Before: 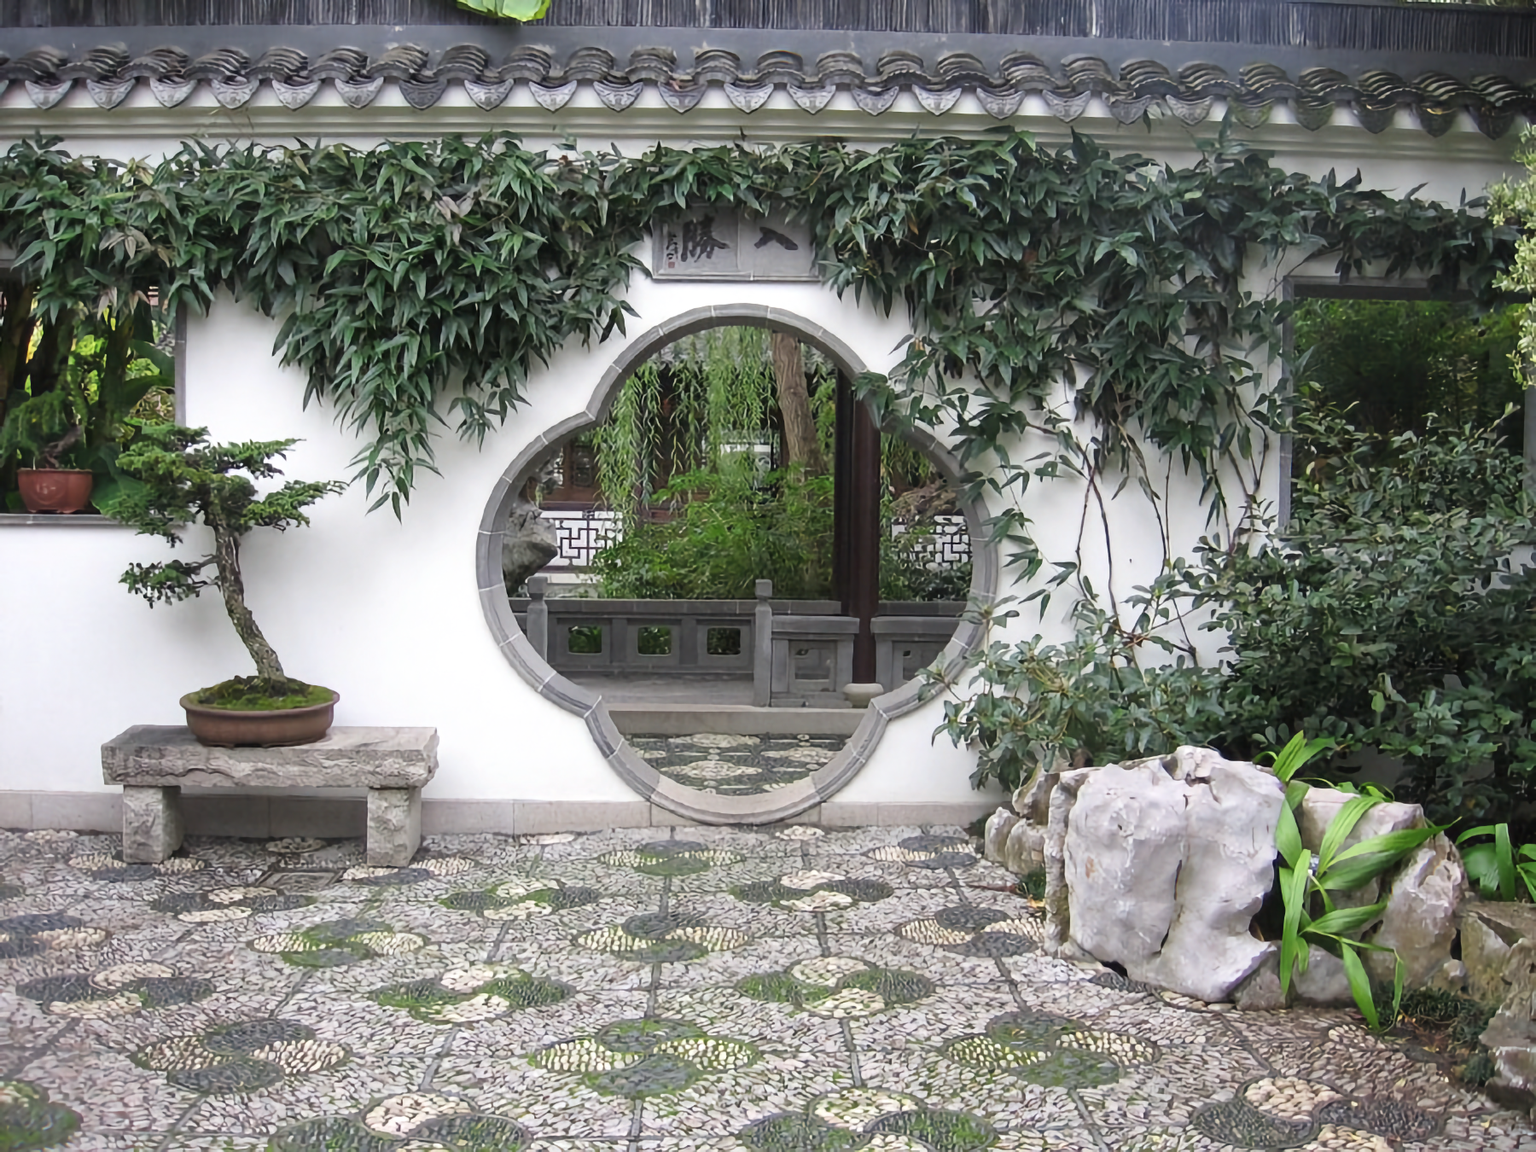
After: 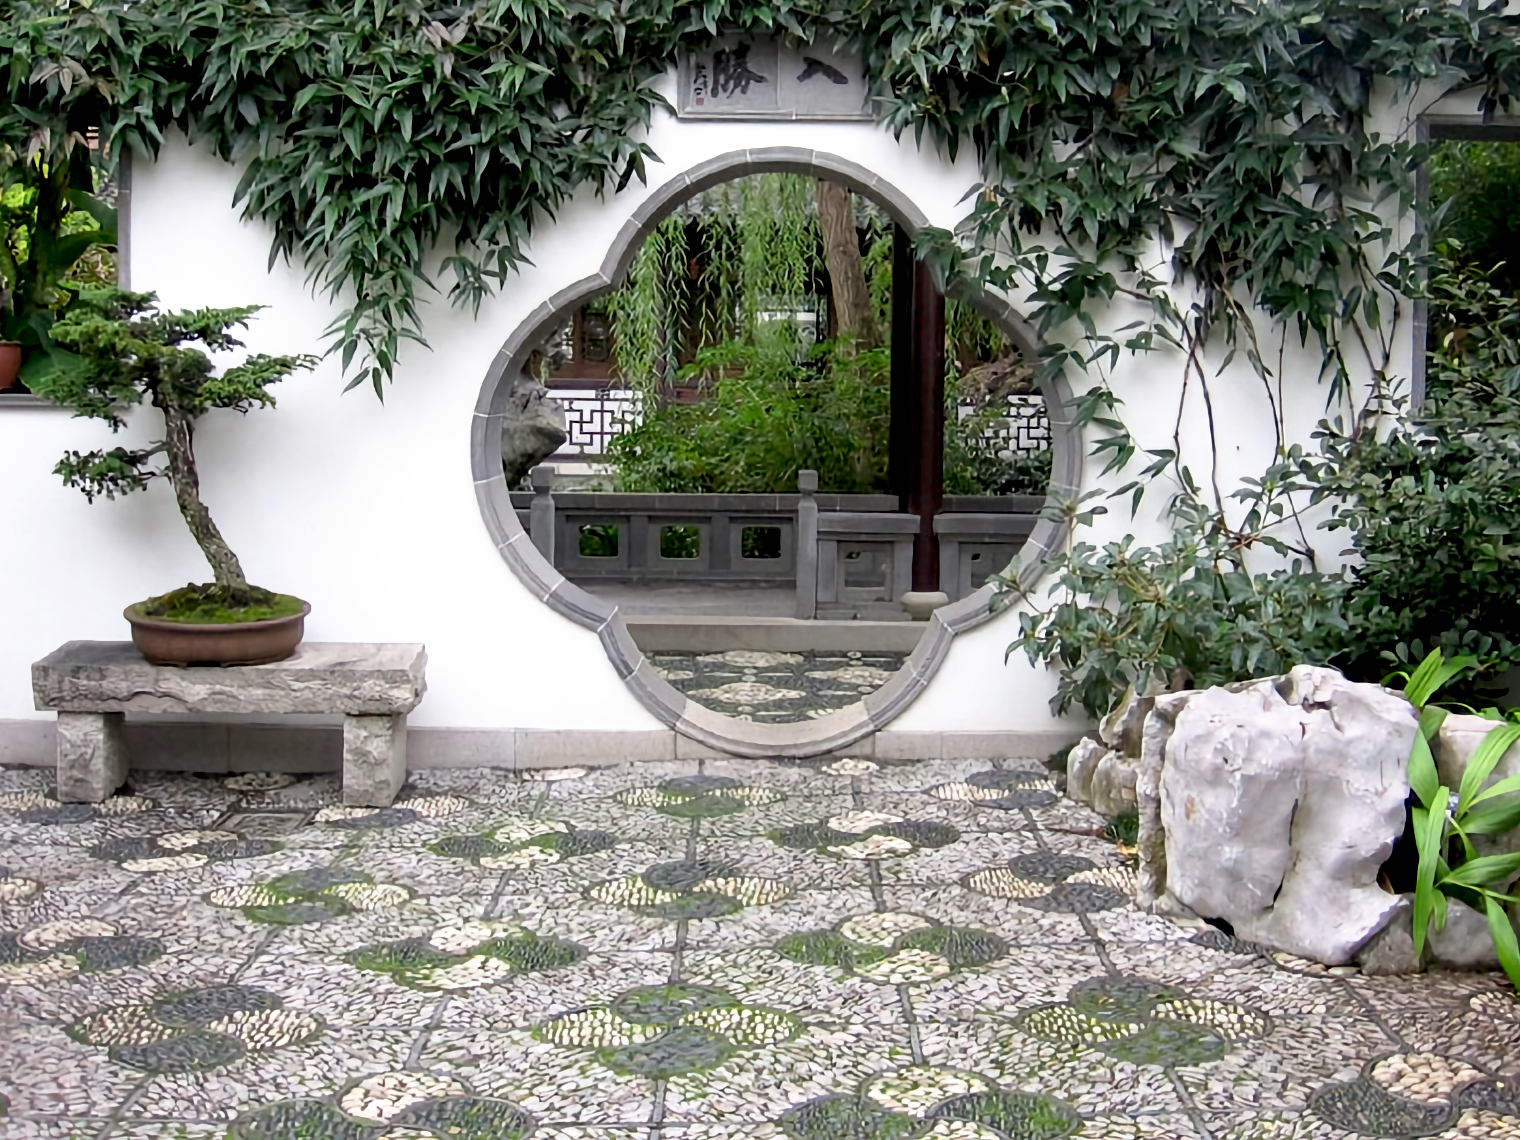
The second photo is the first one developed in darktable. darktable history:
crop and rotate: left 4.842%, top 15.51%, right 10.668%
base curve: curves: ch0 [(0.017, 0) (0.425, 0.441) (0.844, 0.933) (1, 1)], preserve colors none
